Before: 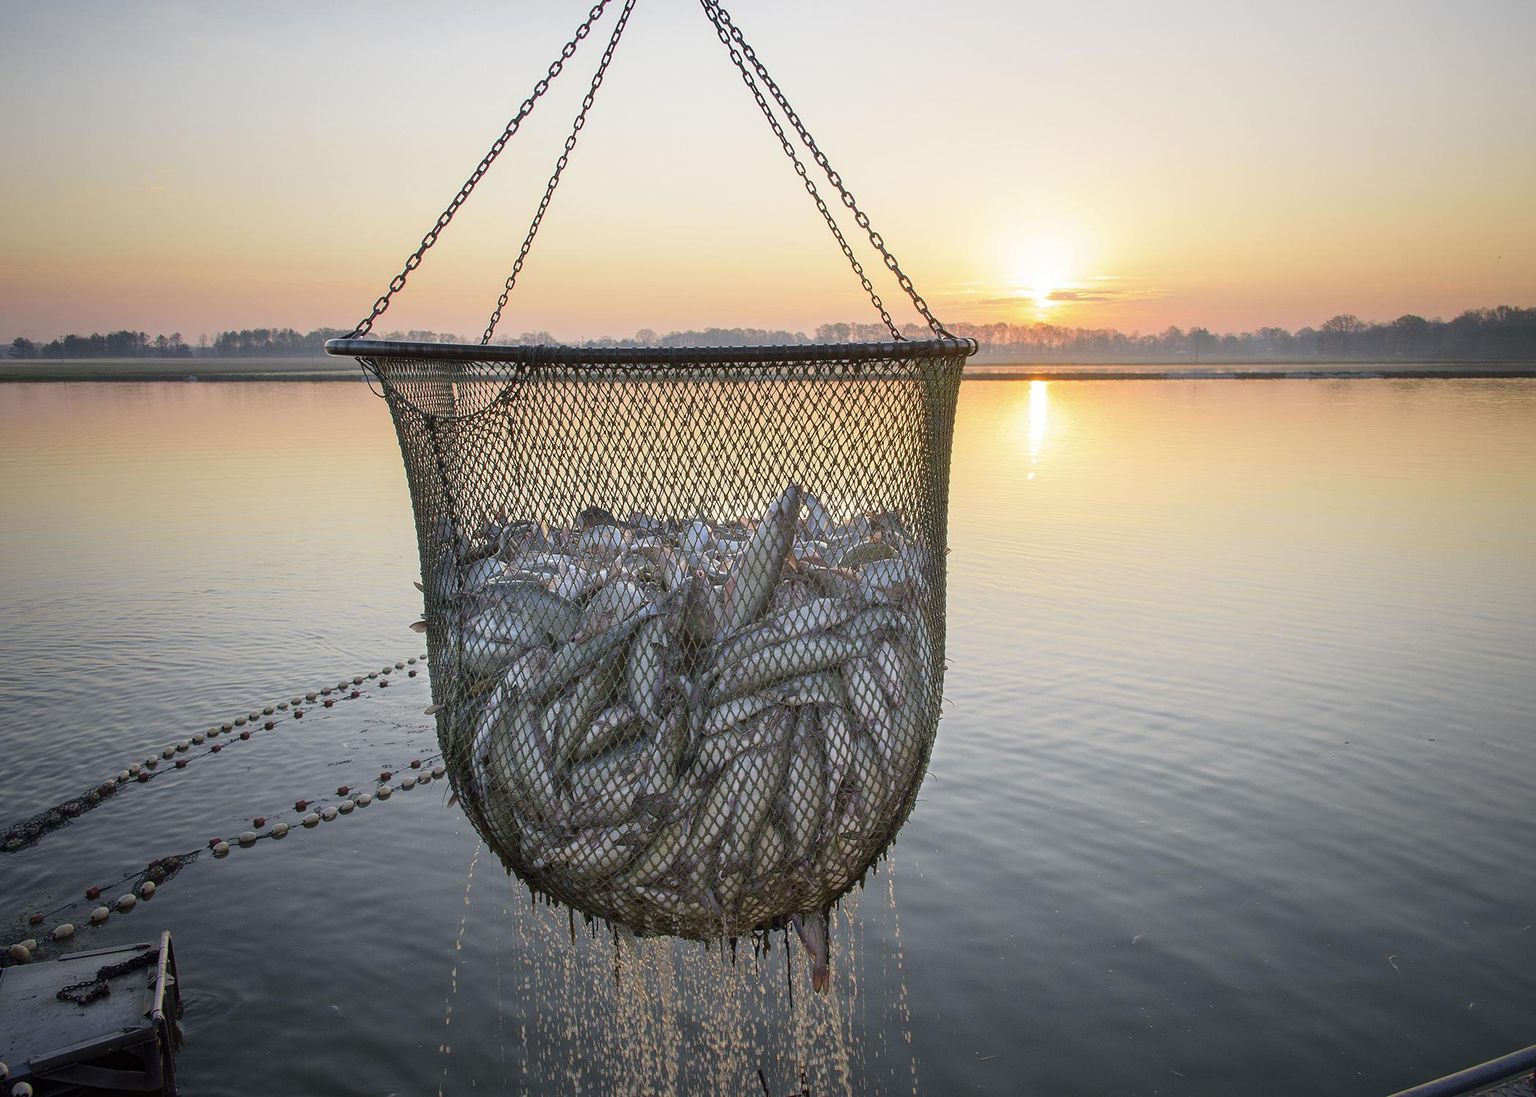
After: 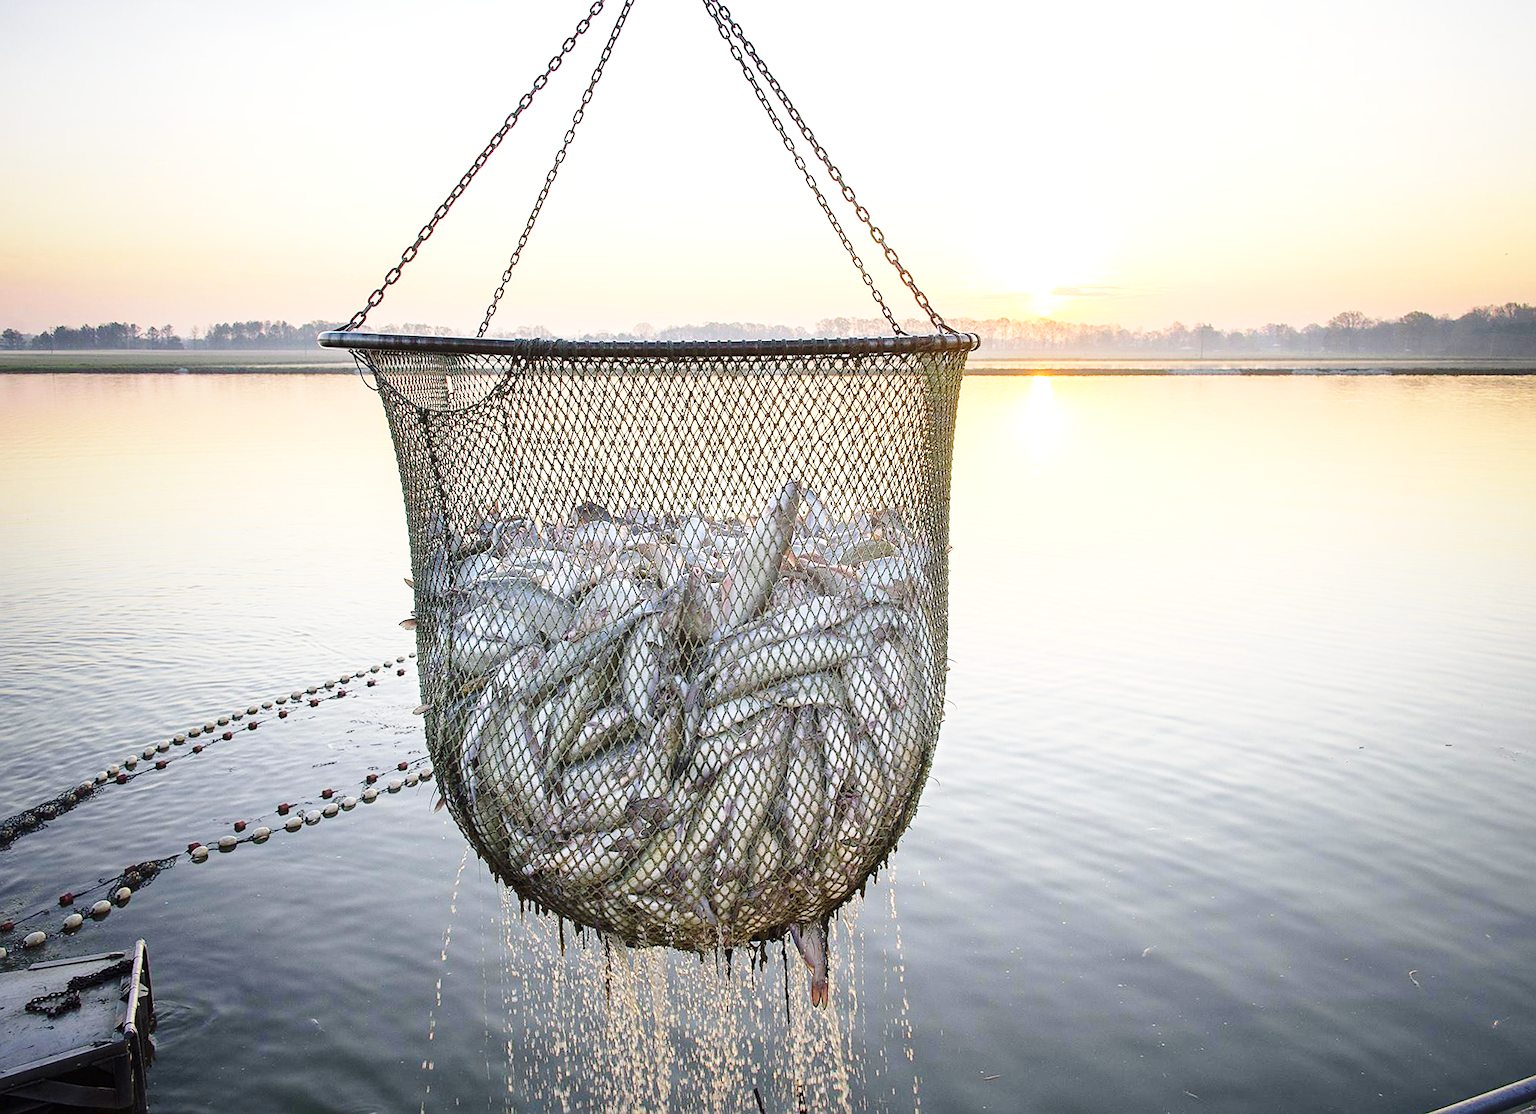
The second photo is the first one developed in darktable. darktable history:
sharpen: radius 1.864, amount 0.398, threshold 1.271
base curve: curves: ch0 [(0, 0) (0.028, 0.03) (0.121, 0.232) (0.46, 0.748) (0.859, 0.968) (1, 1)], preserve colors none
exposure: exposure 0.6 EV, compensate highlight preservation false
rotate and perspective: rotation 0.226°, lens shift (vertical) -0.042, crop left 0.023, crop right 0.982, crop top 0.006, crop bottom 0.994
